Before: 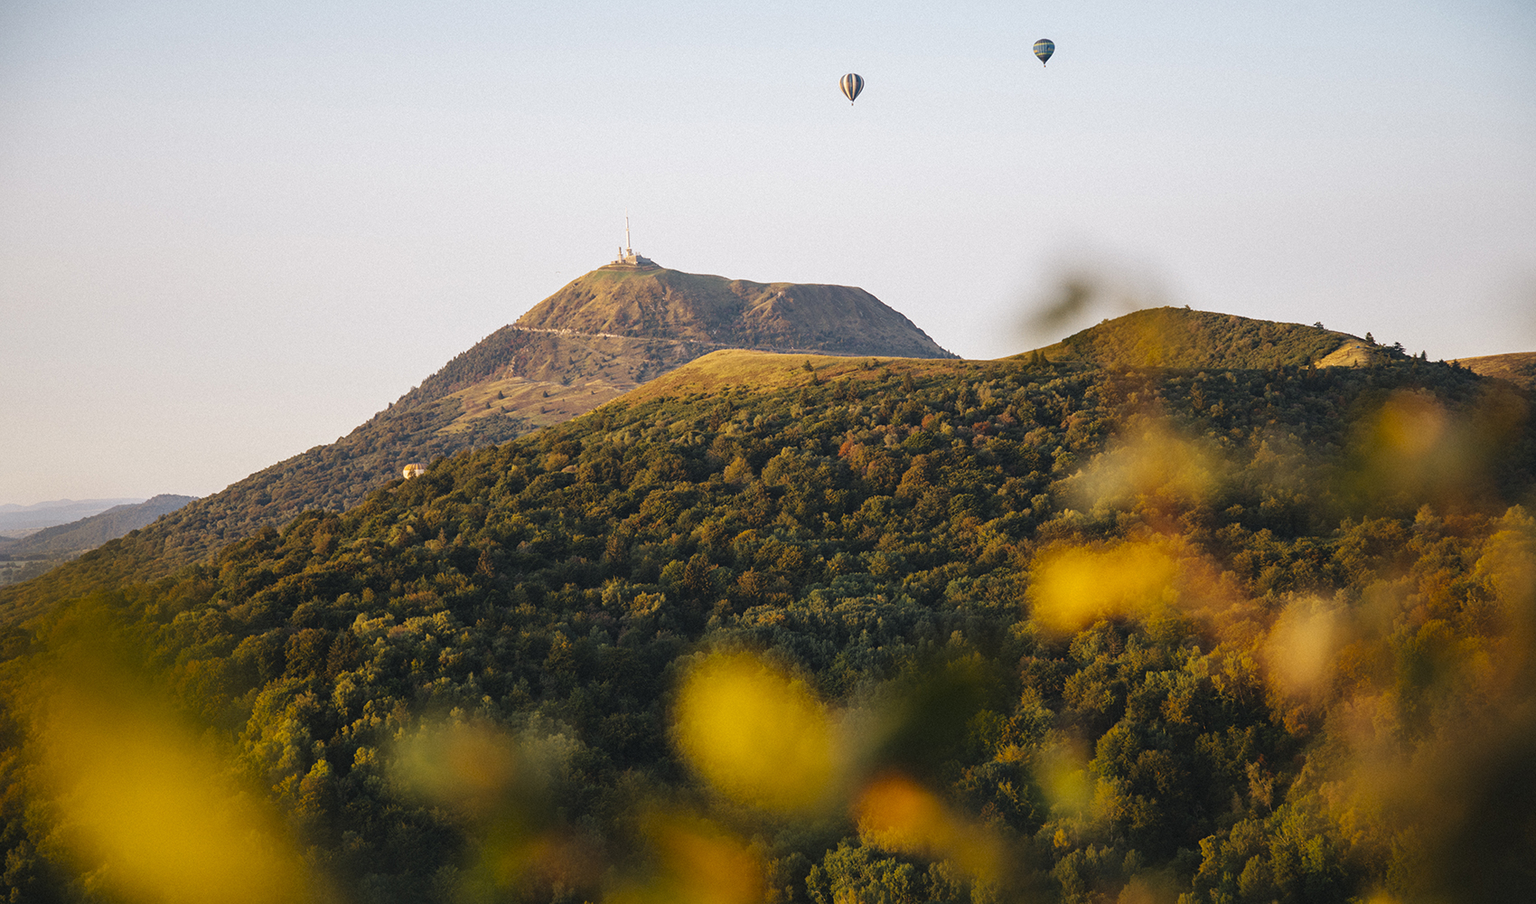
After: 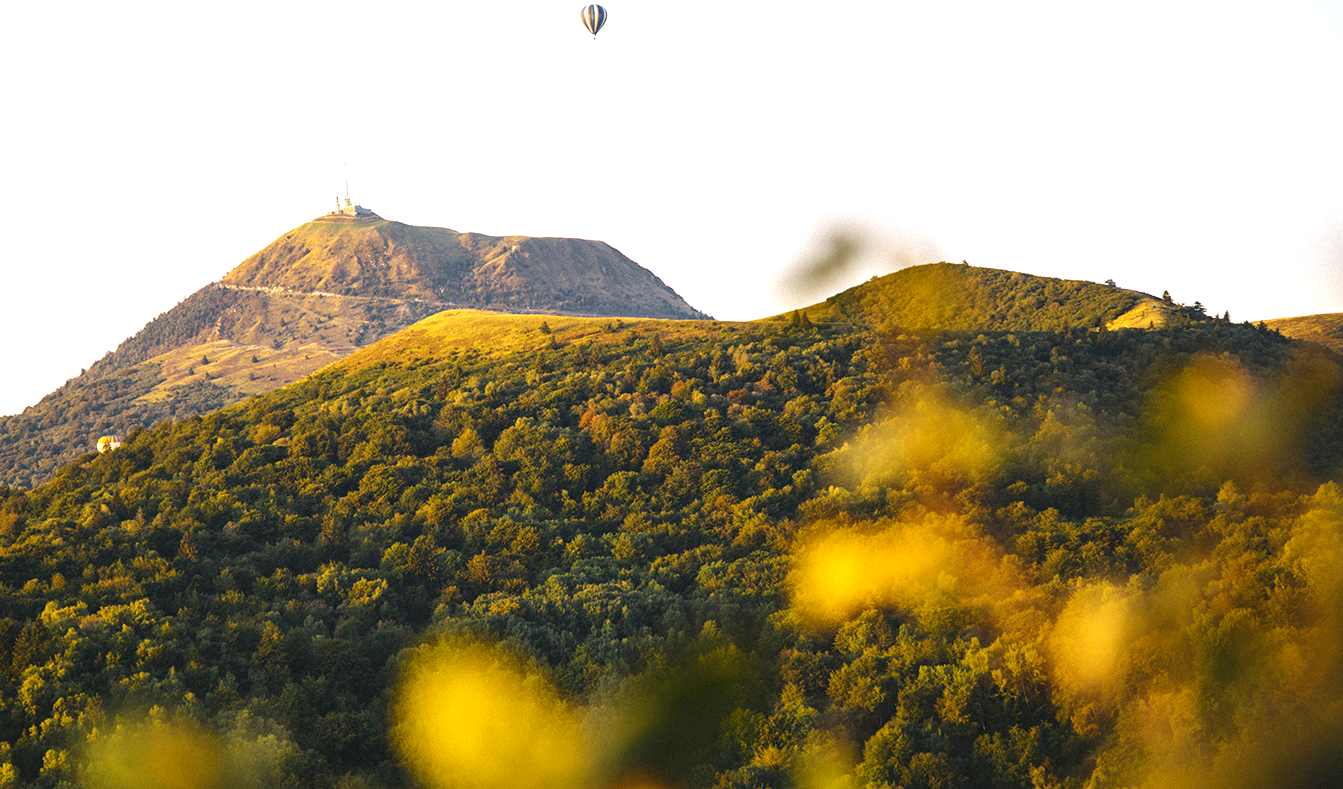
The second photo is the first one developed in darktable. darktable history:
color balance rgb: shadows lift › chroma 0.999%, shadows lift › hue 113.96°, global offset › hue 170.56°, linear chroma grading › global chroma 14.548%, perceptual saturation grading › global saturation 31.108%, perceptual brilliance grading › highlights 9.419%, perceptual brilliance grading › mid-tones 5.11%
crop and rotate: left 20.593%, top 7.78%, right 0.405%, bottom 13.295%
exposure: black level correction 0.001, exposure 0.498 EV, compensate highlight preservation false
color correction: highlights b* 0.063, saturation 0.775
